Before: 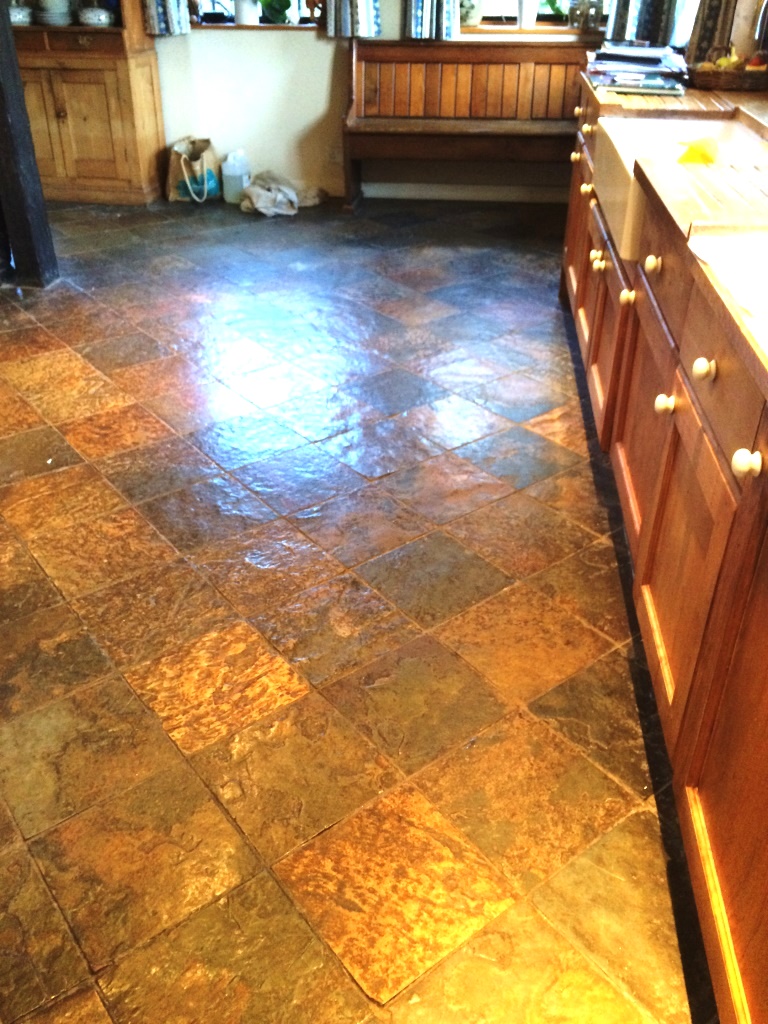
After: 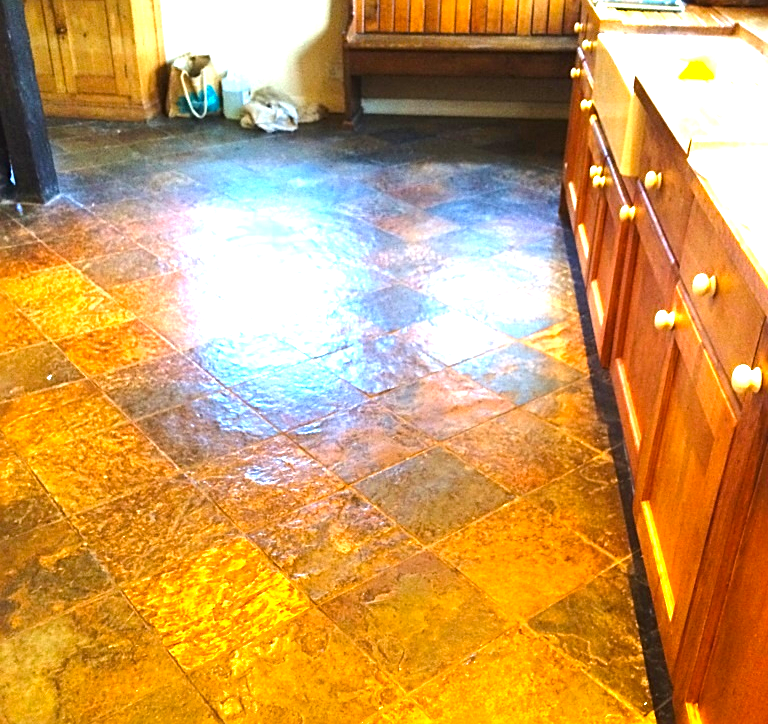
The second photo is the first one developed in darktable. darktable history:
crop and rotate: top 8.293%, bottom 20.996%
color balance rgb: perceptual saturation grading › global saturation 25%, global vibrance 10%
sharpen: on, module defaults
exposure: exposure 1 EV, compensate highlight preservation false
